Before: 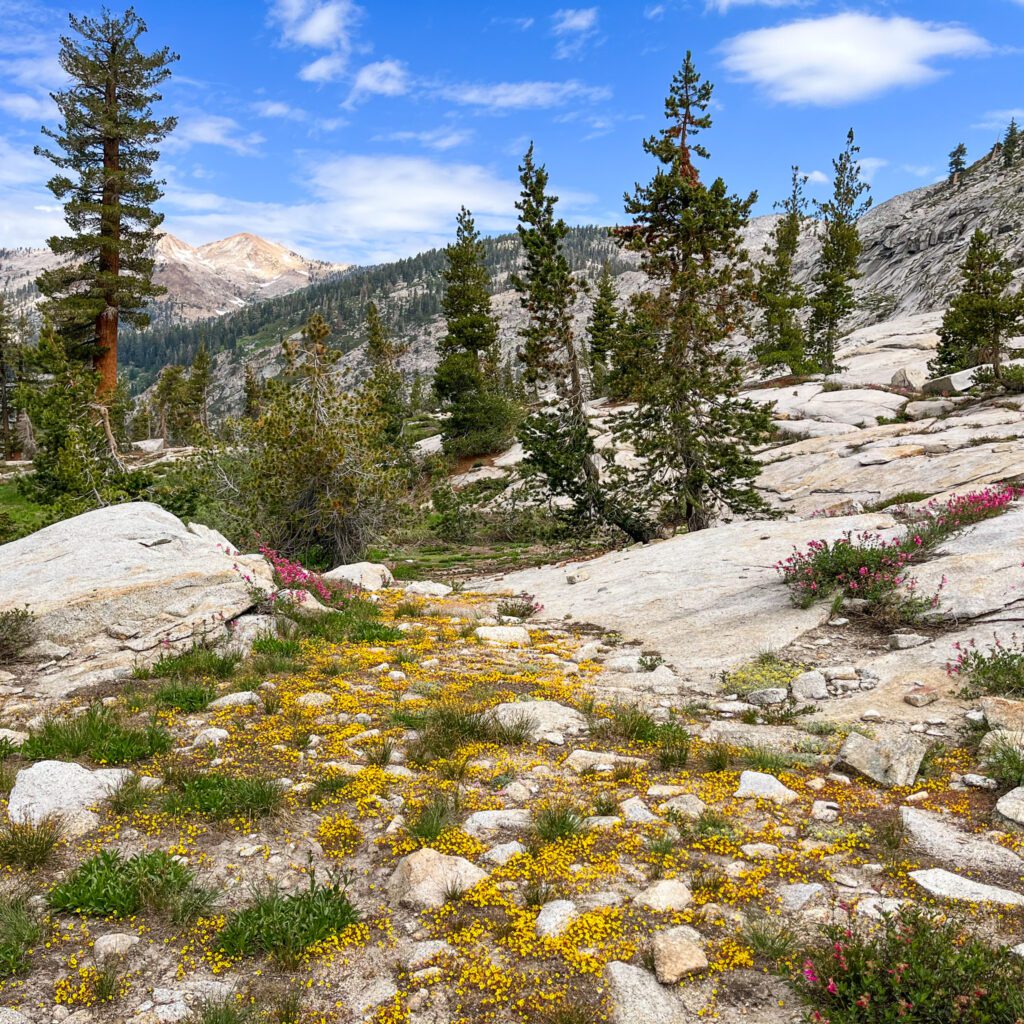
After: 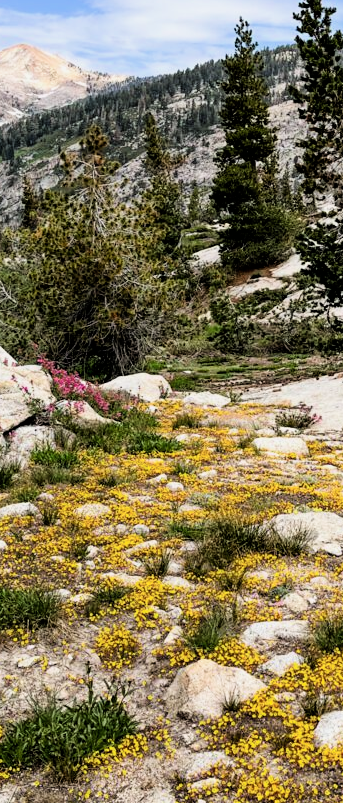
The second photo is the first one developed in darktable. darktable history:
crop and rotate: left 21.77%, top 18.528%, right 44.676%, bottom 2.997%
filmic rgb: black relative exposure -4 EV, white relative exposure 3 EV, hardness 3.02, contrast 1.4
